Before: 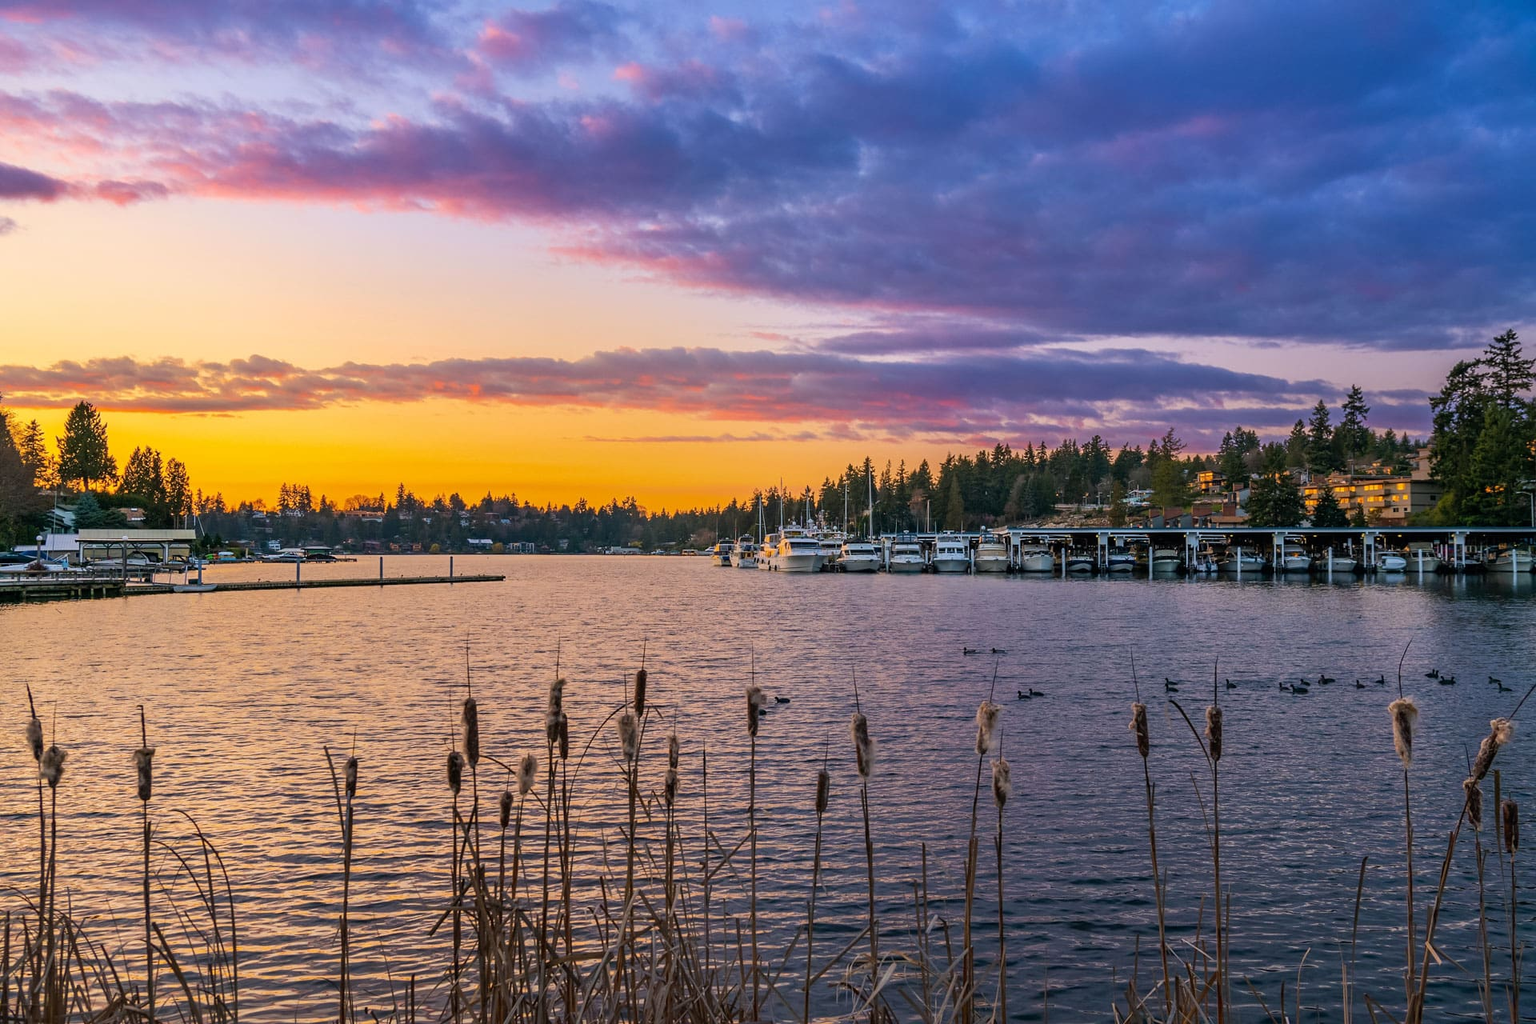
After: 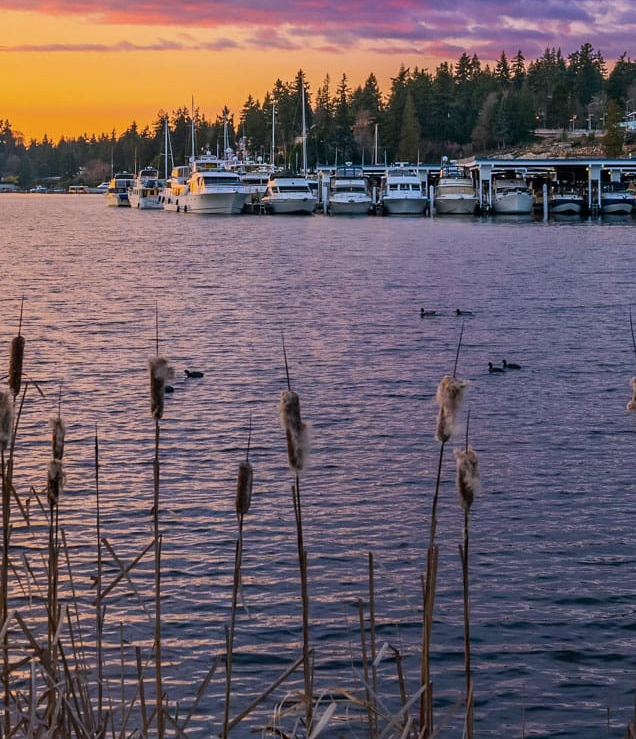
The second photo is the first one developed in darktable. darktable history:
color calibration: illuminant as shot in camera, x 0.358, y 0.373, temperature 4628.91 K
crop: left 40.878%, top 39.176%, right 25.993%, bottom 3.081%
